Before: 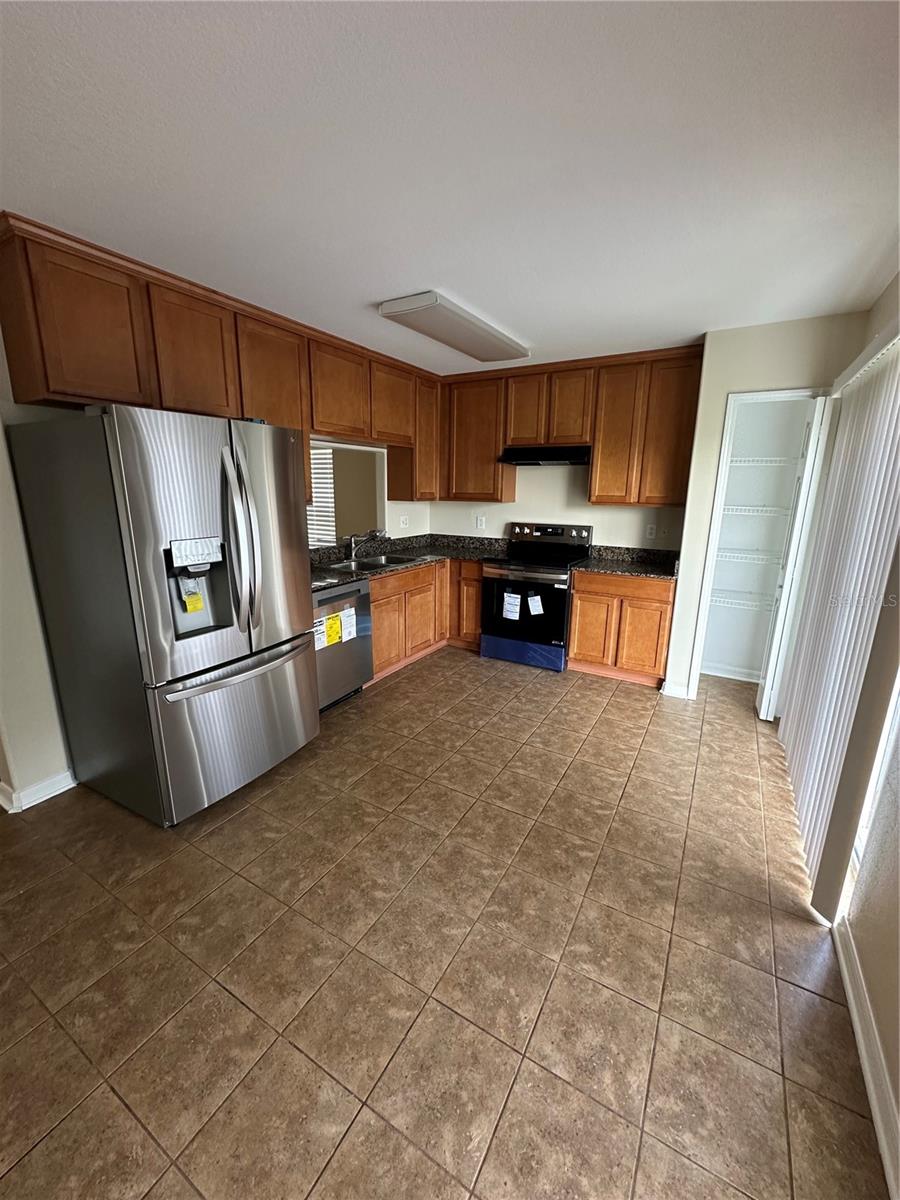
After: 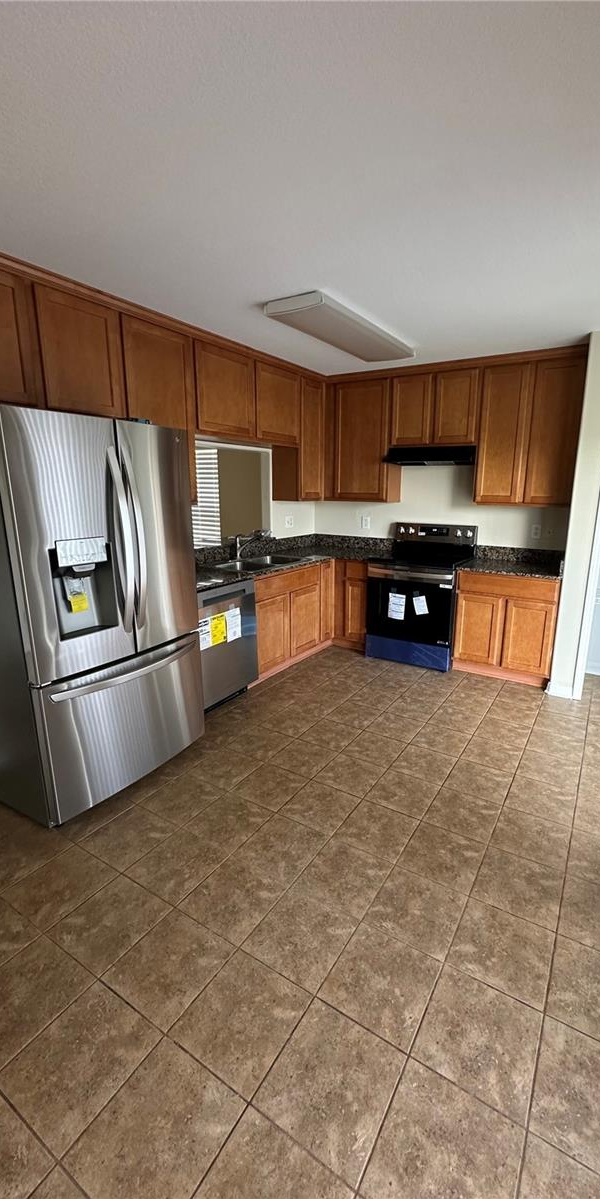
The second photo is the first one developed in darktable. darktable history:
crop and rotate: left 12.779%, right 20.507%
